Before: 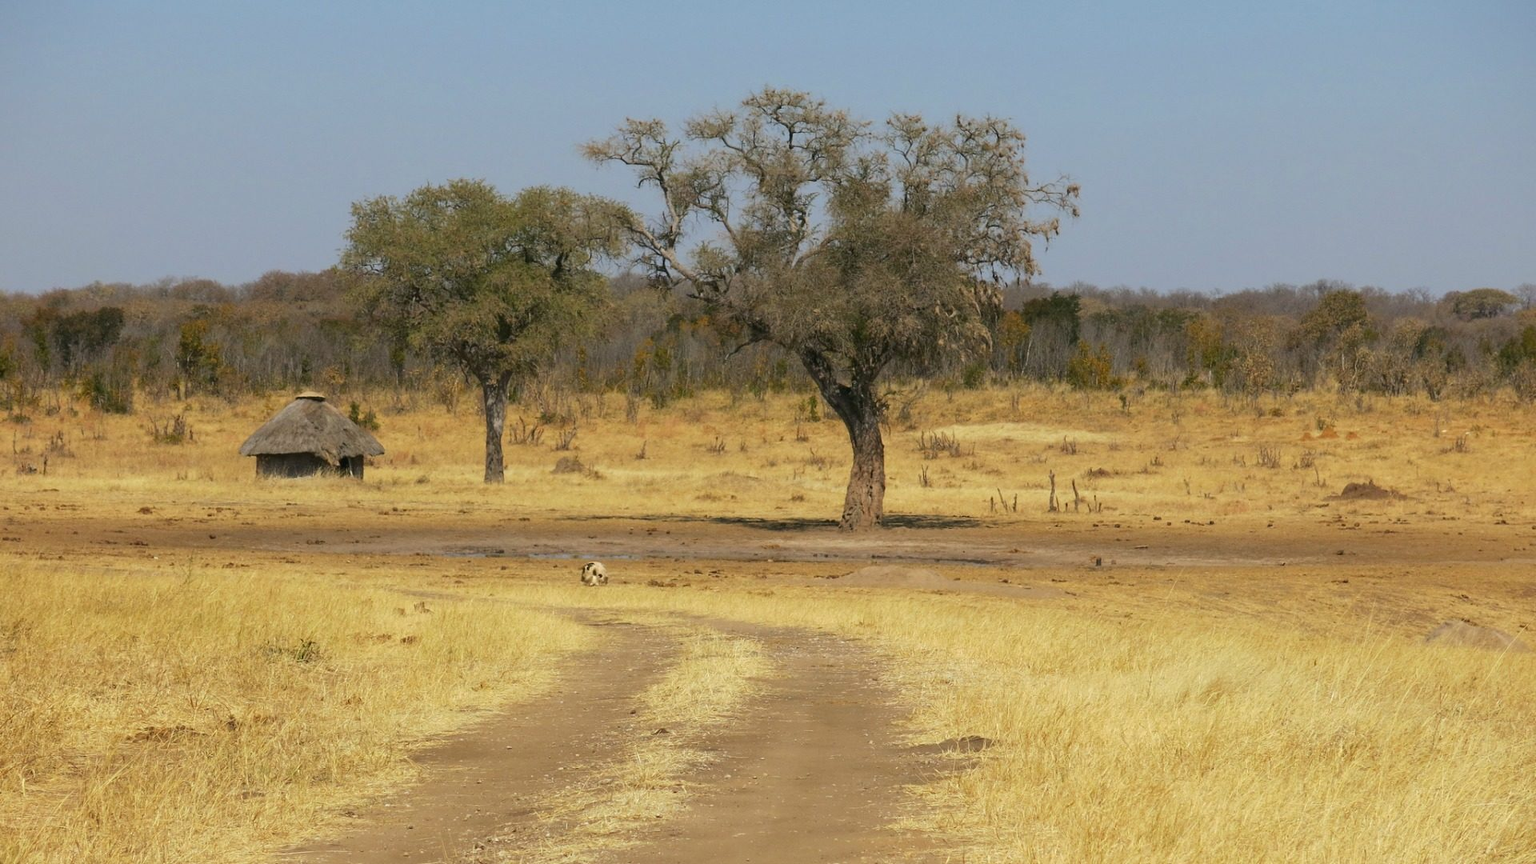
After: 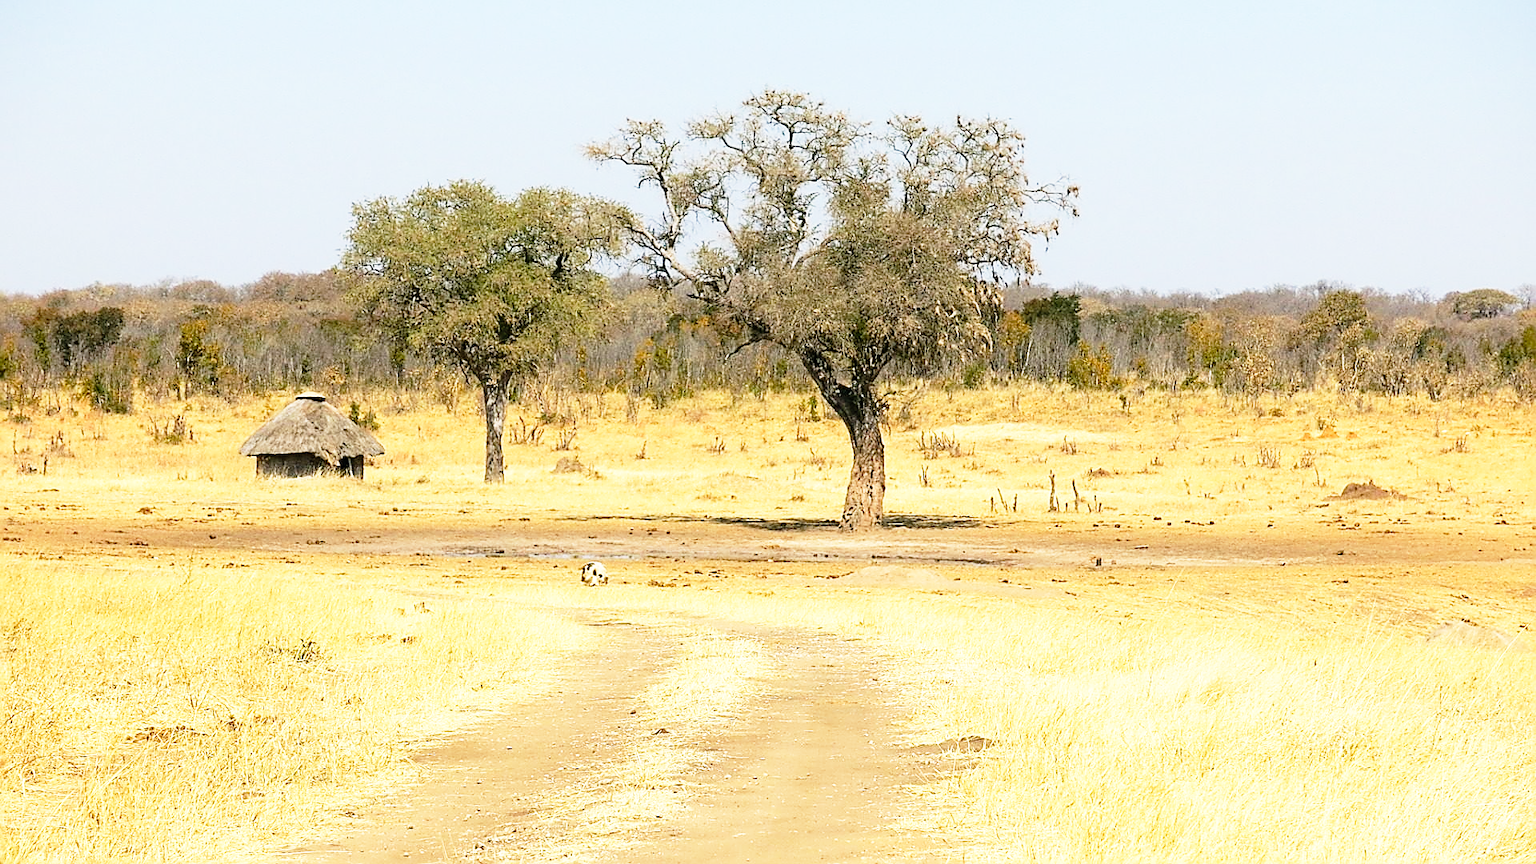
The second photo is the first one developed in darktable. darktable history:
base curve: curves: ch0 [(0, 0) (0.012, 0.01) (0.073, 0.168) (0.31, 0.711) (0.645, 0.957) (1, 1)], preserve colors none
tone equalizer: -8 EV -0.418 EV, -7 EV -0.375 EV, -6 EV -0.308 EV, -5 EV -0.183 EV, -3 EV 0.218 EV, -2 EV 0.342 EV, -1 EV 0.378 EV, +0 EV 0.405 EV
sharpen: radius 1.635, amount 1.293
